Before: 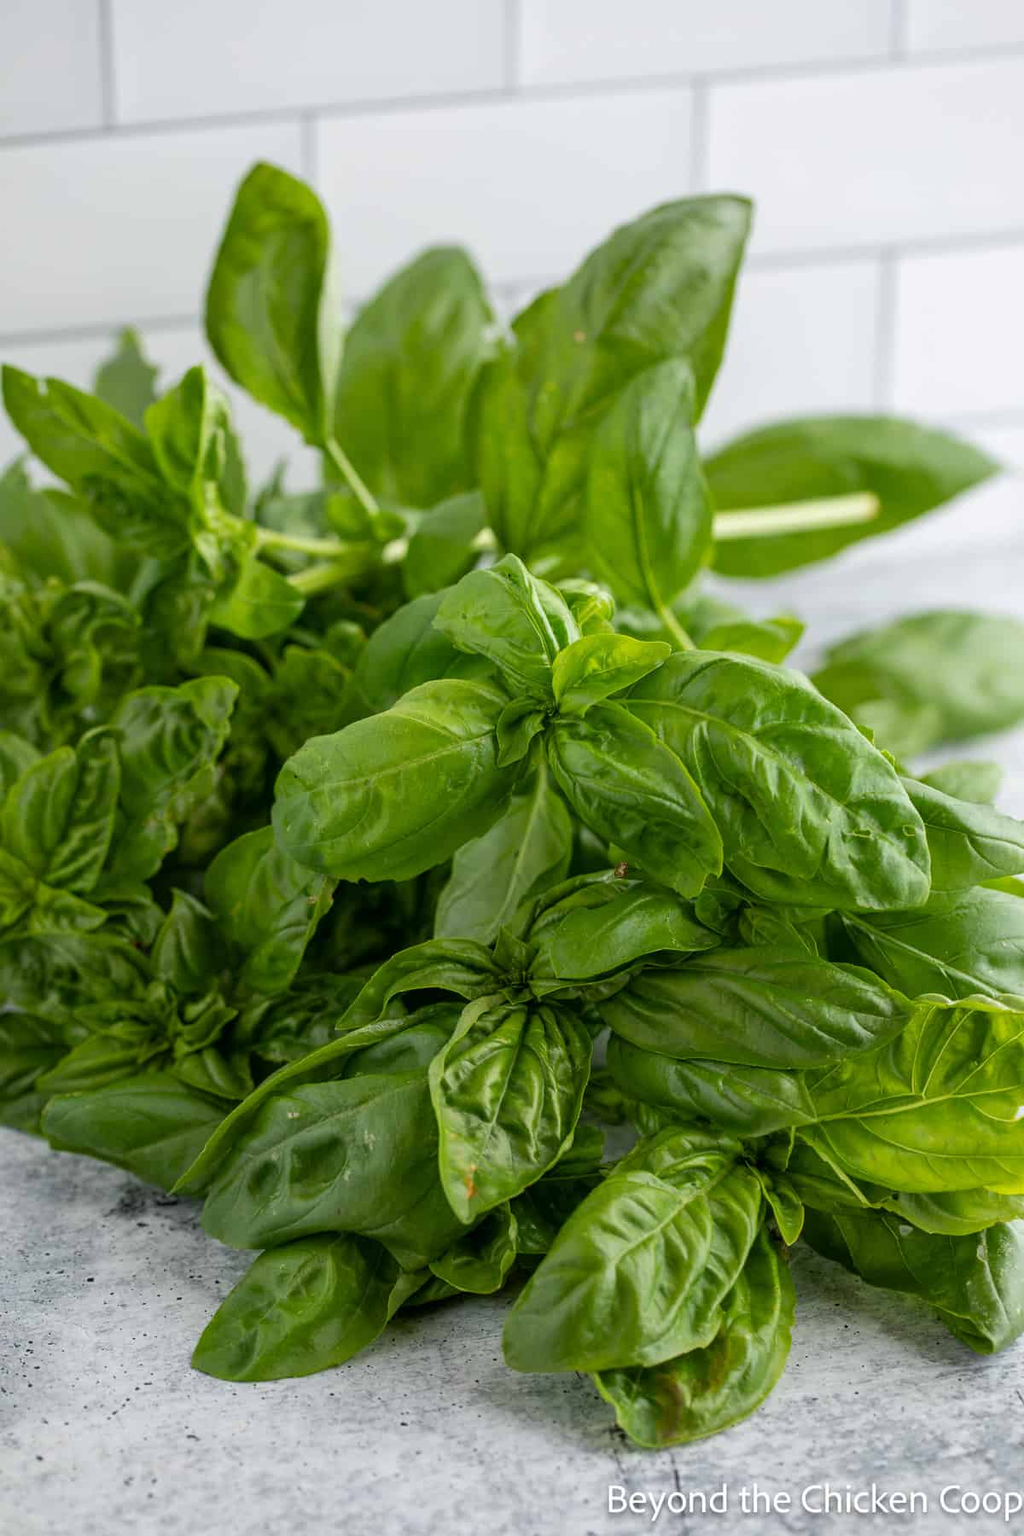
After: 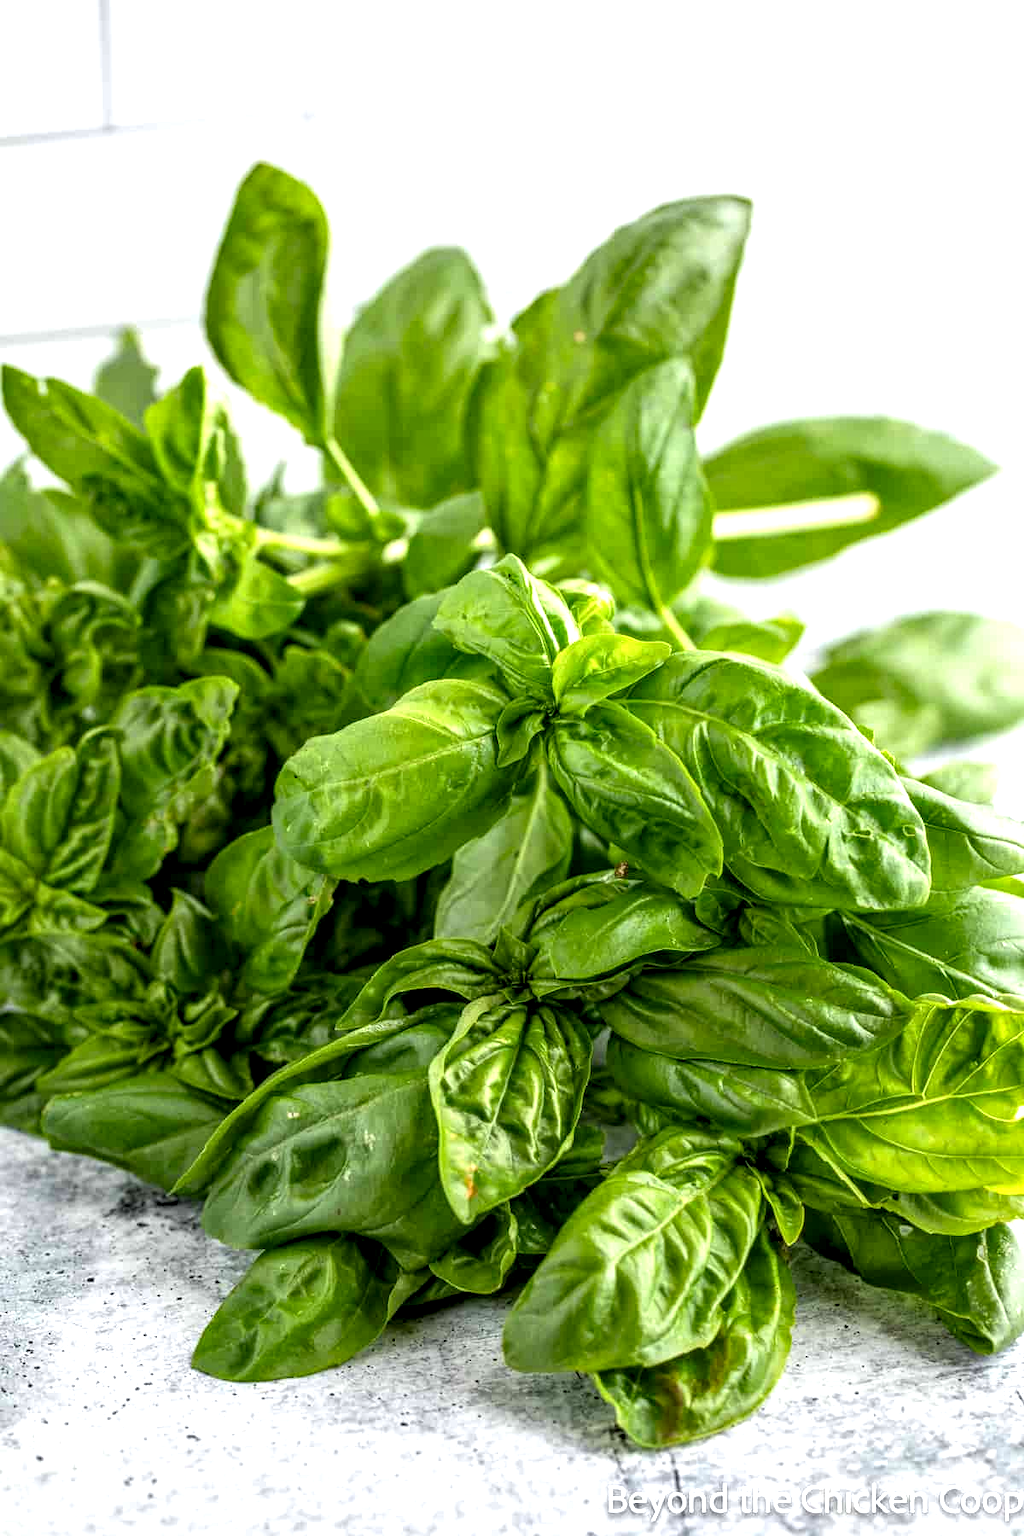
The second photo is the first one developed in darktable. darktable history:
local contrast: highlights 28%, detail 150%
levels: levels [0, 0.394, 0.787]
tone equalizer: edges refinement/feathering 500, mask exposure compensation -1.57 EV, preserve details no
